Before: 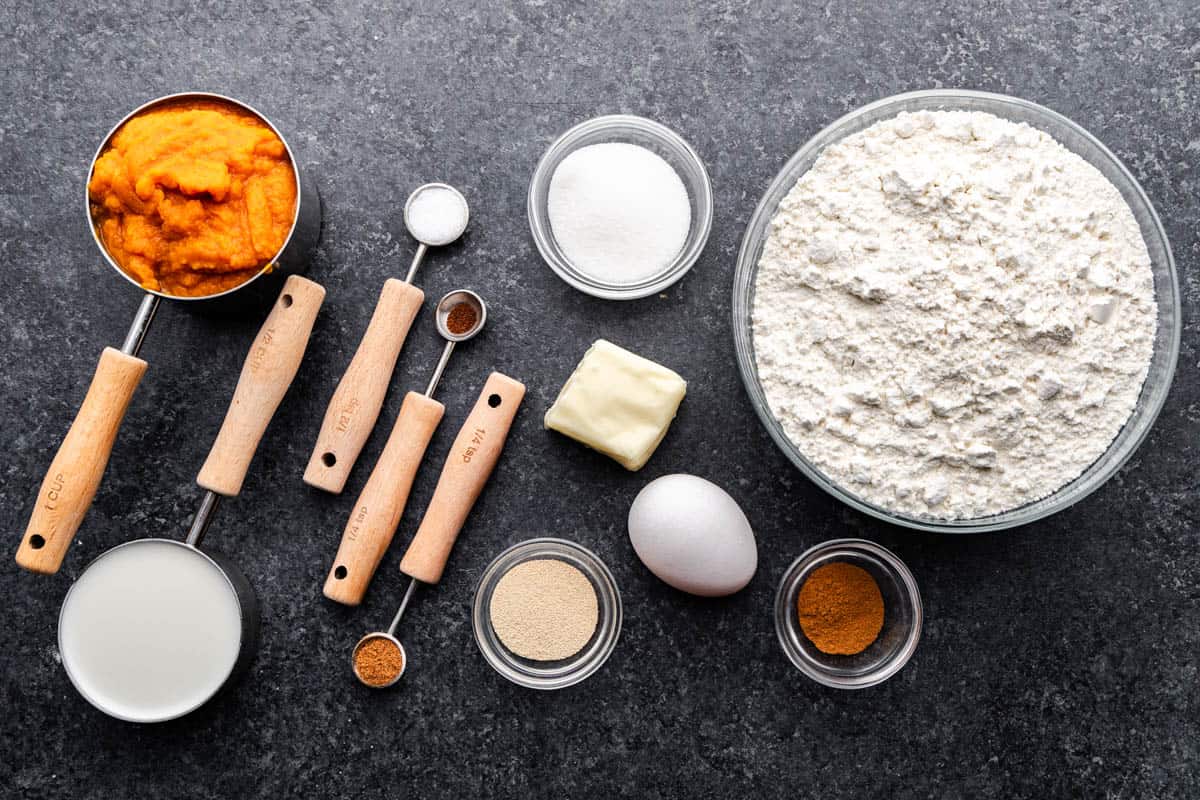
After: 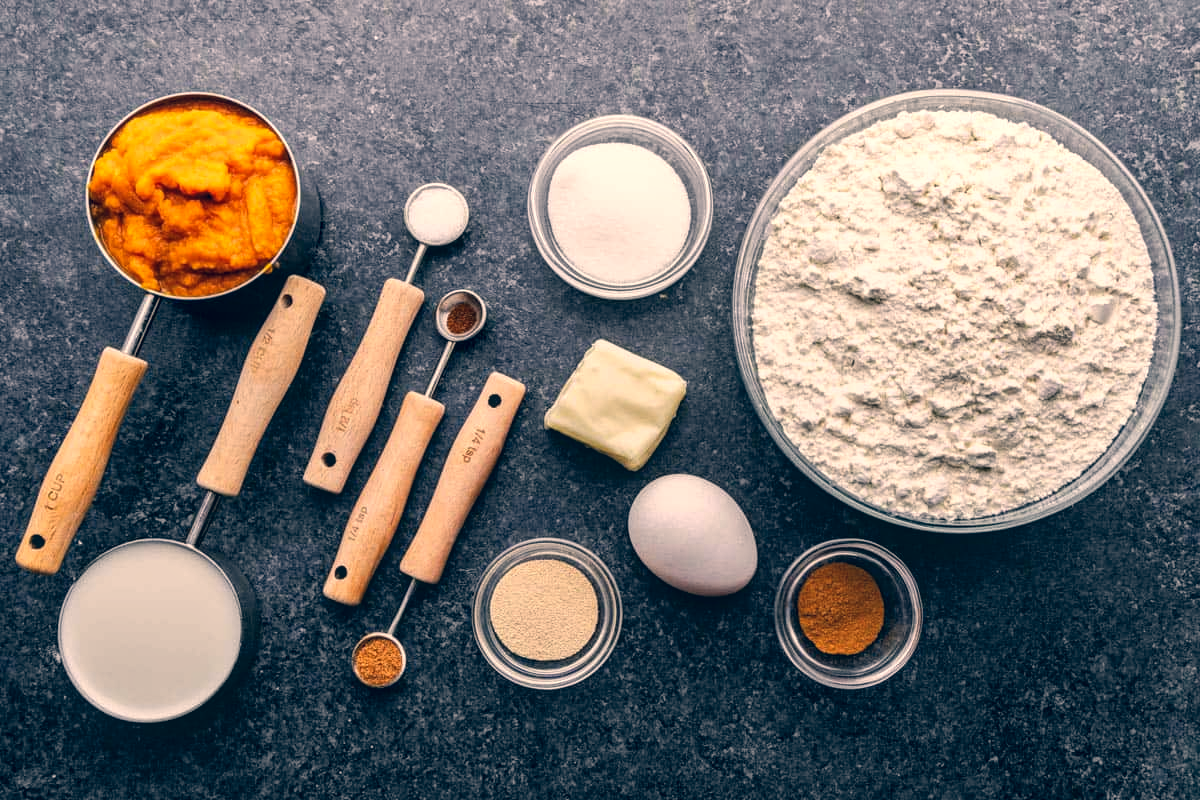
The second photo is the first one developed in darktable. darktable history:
color correction: highlights a* 10.37, highlights b* 14.22, shadows a* -10.39, shadows b* -14.87
local contrast: on, module defaults
